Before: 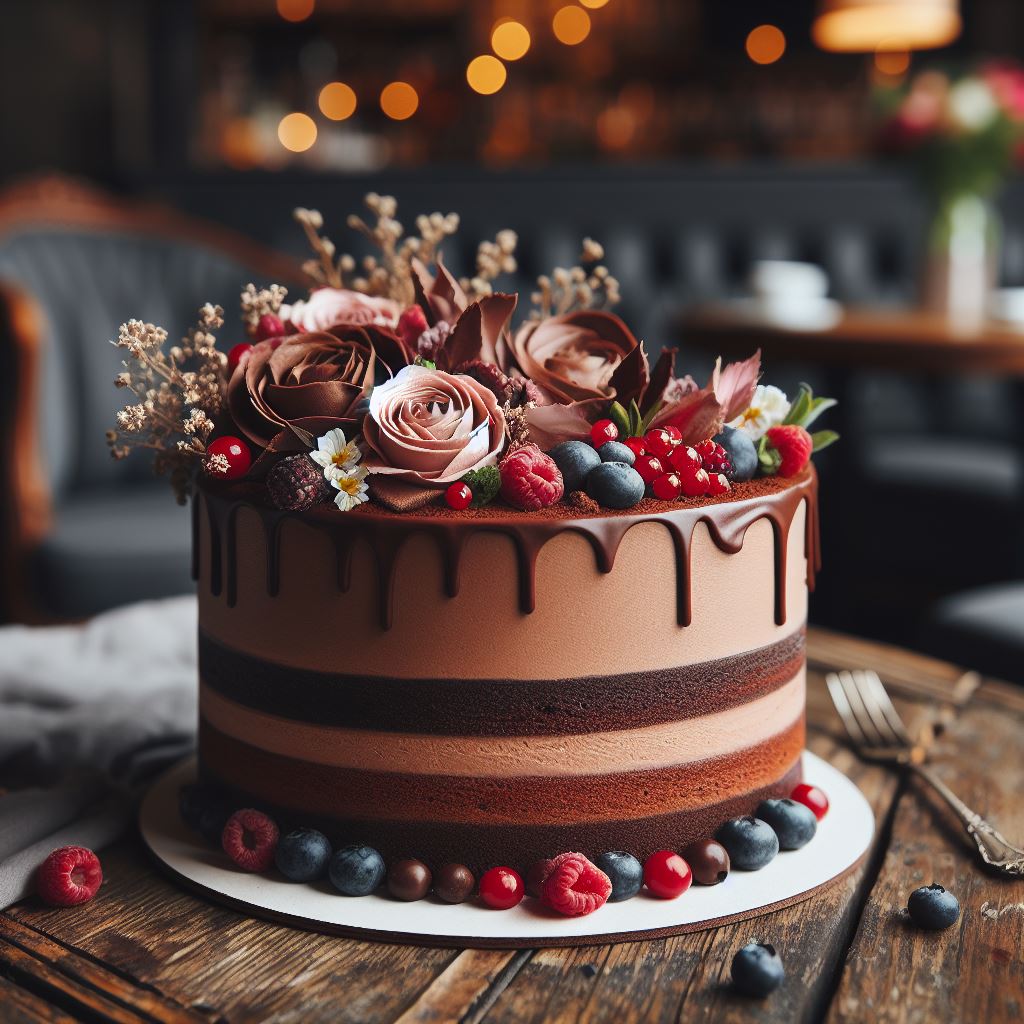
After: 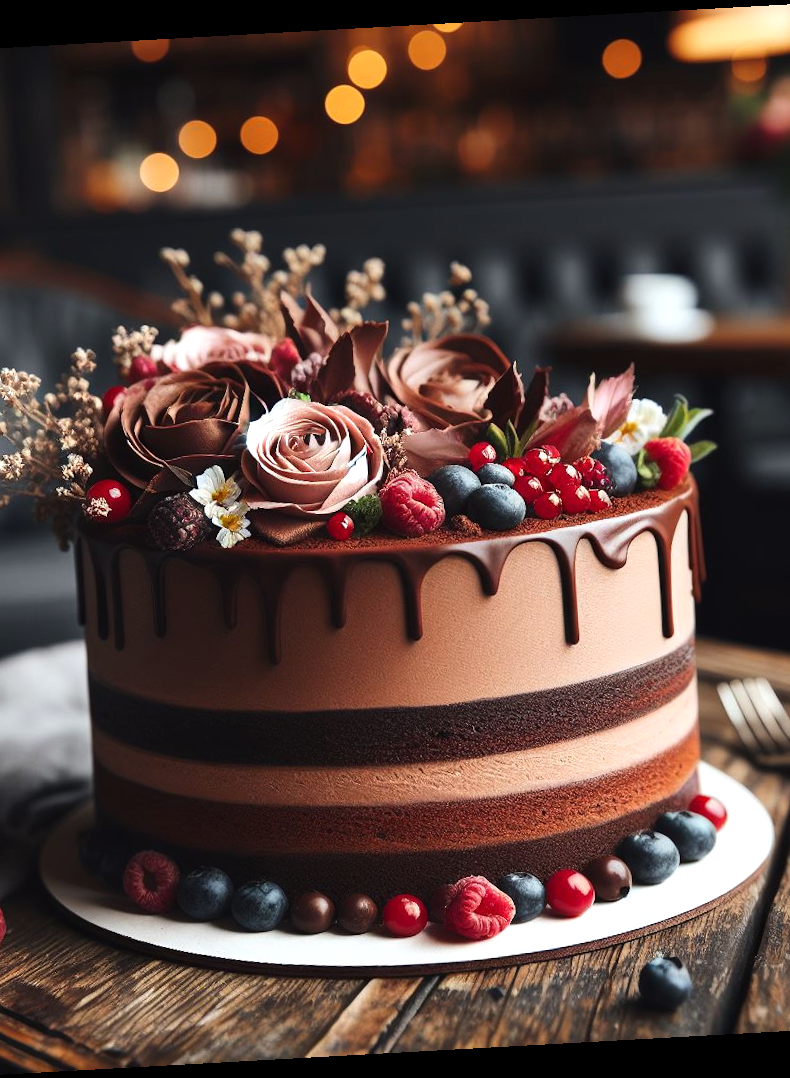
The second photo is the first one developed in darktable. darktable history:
tone equalizer: -8 EV -0.417 EV, -7 EV -0.389 EV, -6 EV -0.333 EV, -5 EV -0.222 EV, -3 EV 0.222 EV, -2 EV 0.333 EV, -1 EV 0.389 EV, +0 EV 0.417 EV, edges refinement/feathering 500, mask exposure compensation -1.57 EV, preserve details no
crop: left 13.443%, right 13.31%
rotate and perspective: rotation -3.18°, automatic cropping off
